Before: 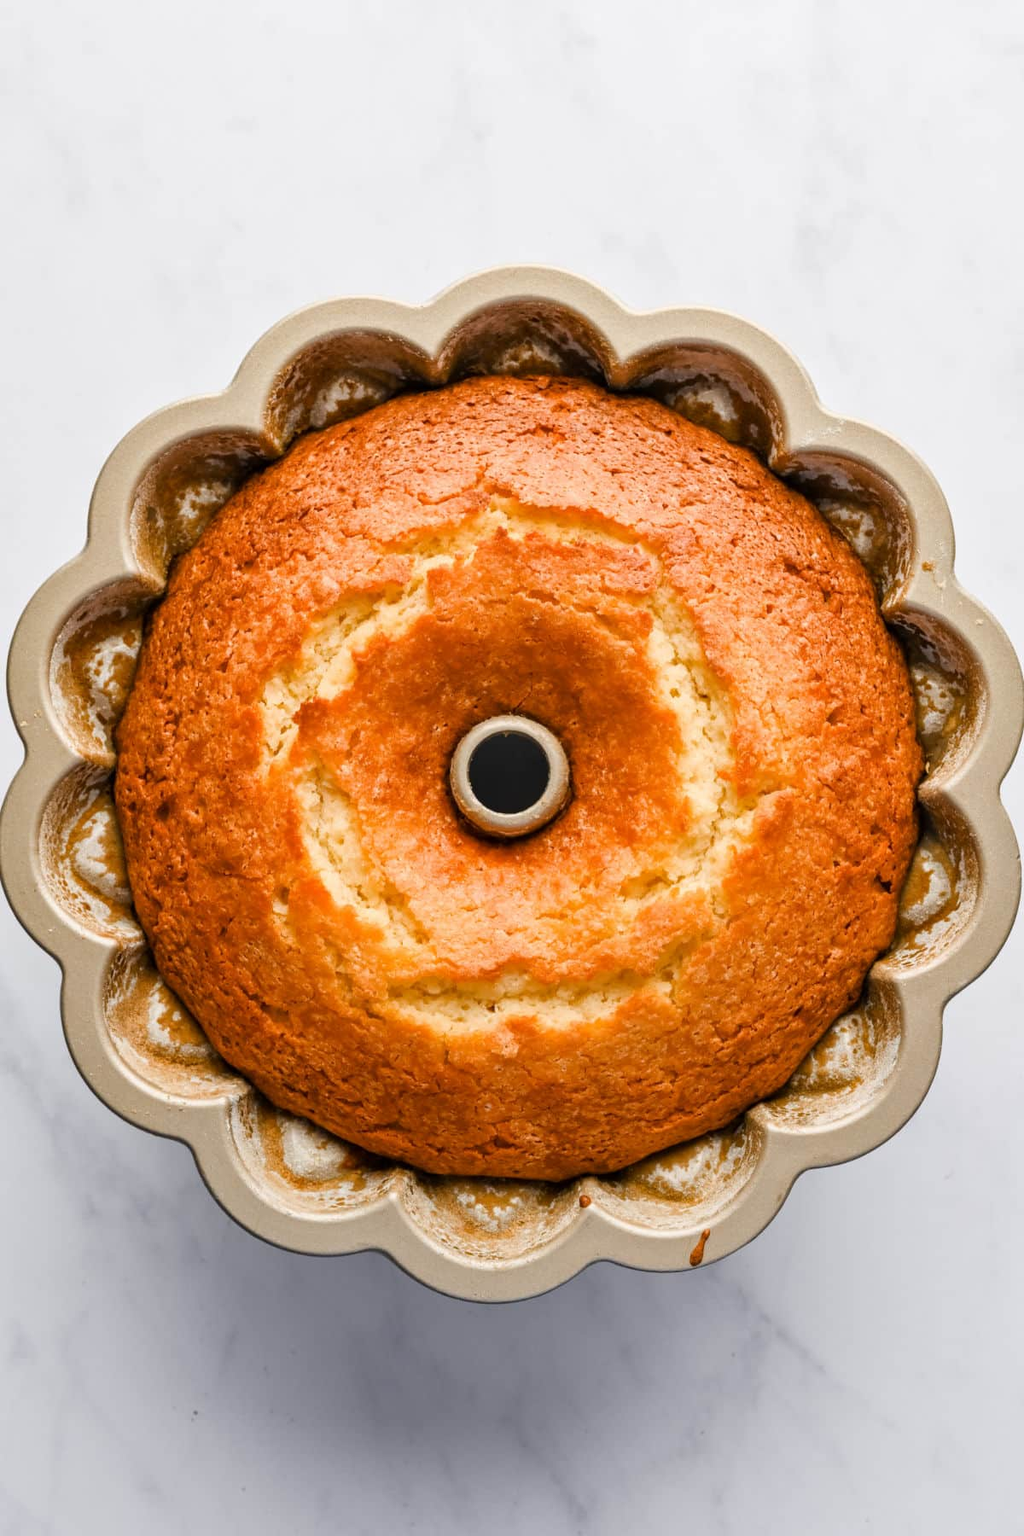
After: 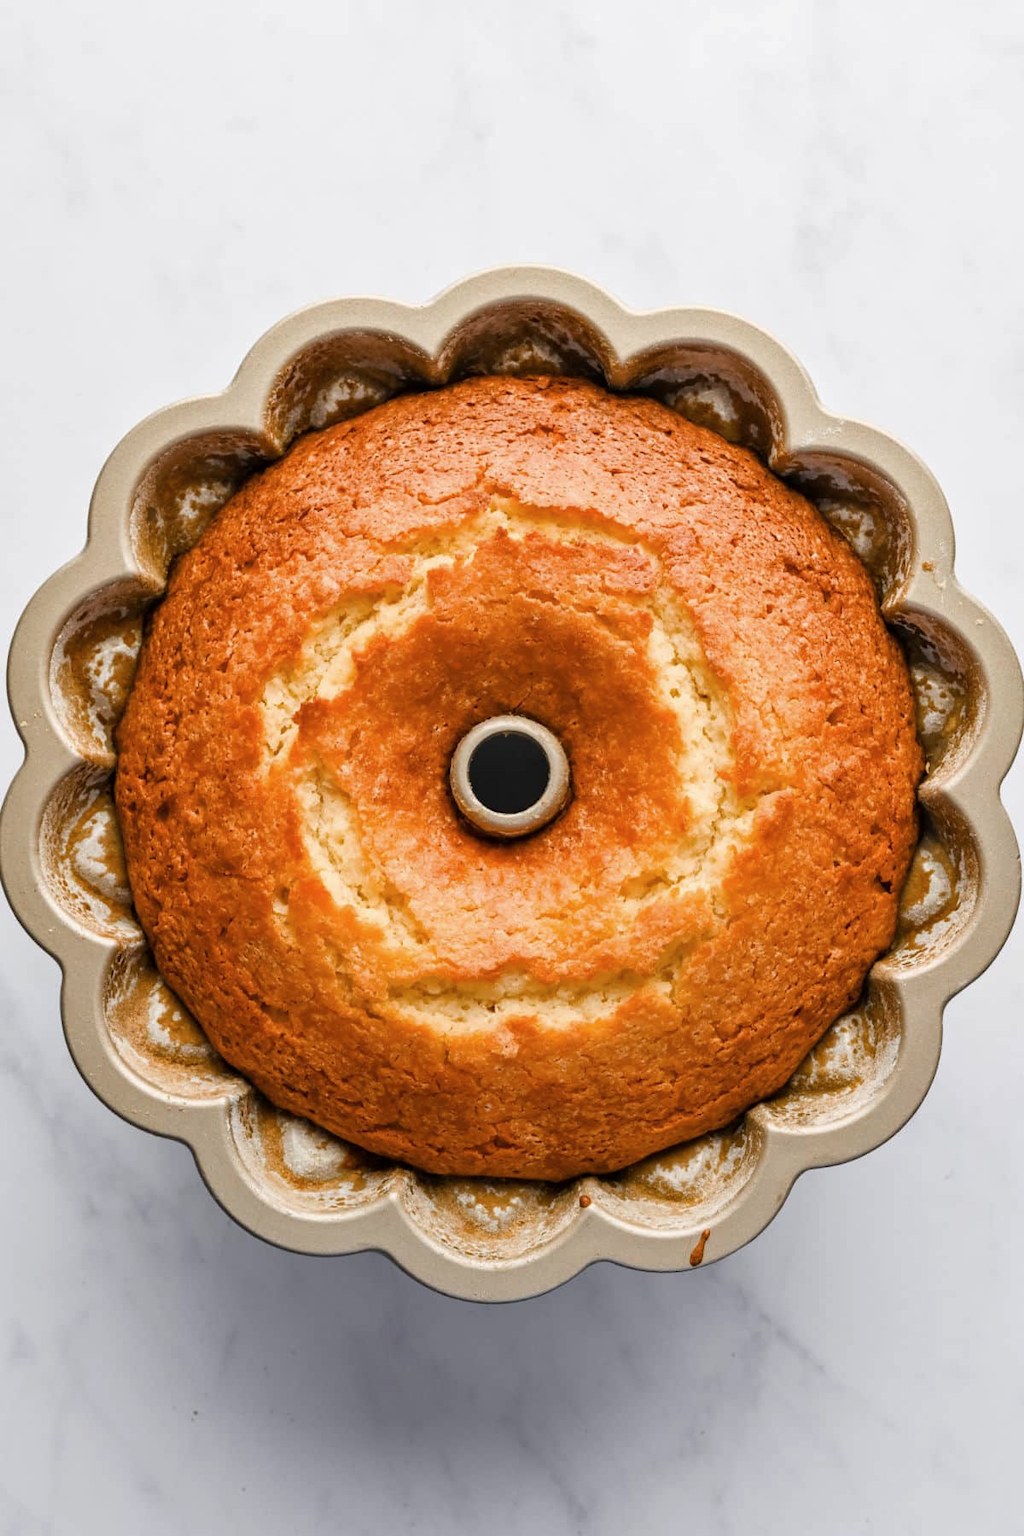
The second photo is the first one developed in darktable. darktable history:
contrast brightness saturation: saturation -0.05
base curve: curves: ch0 [(0, 0) (0.303, 0.277) (1, 1)]
